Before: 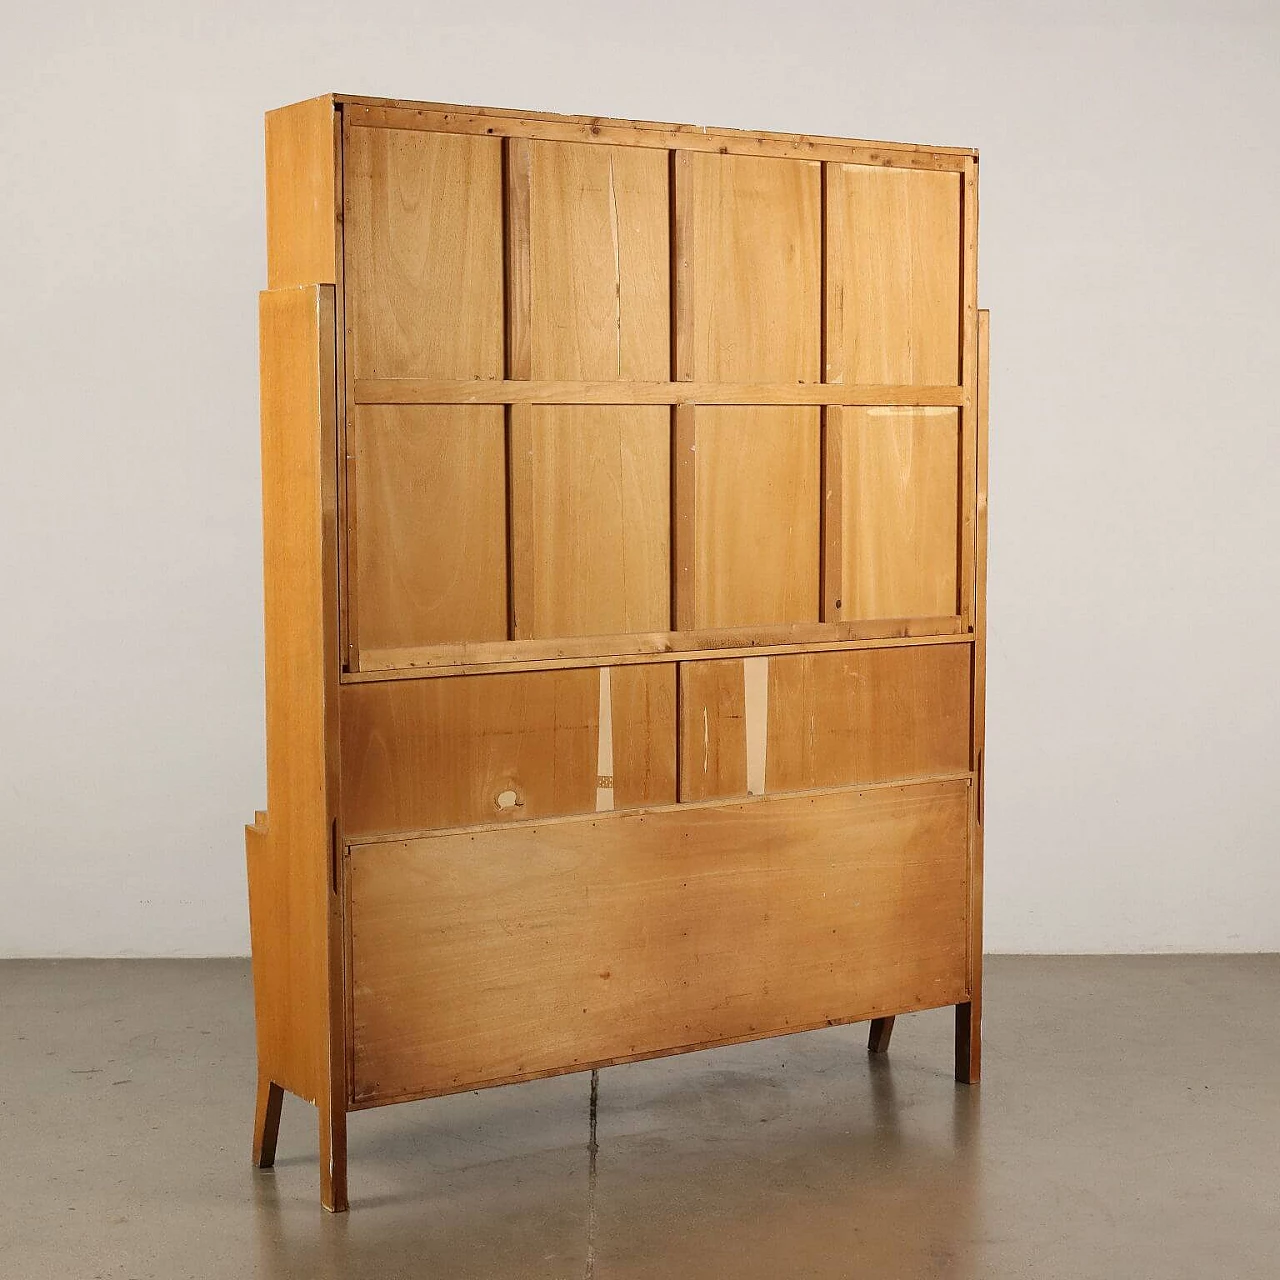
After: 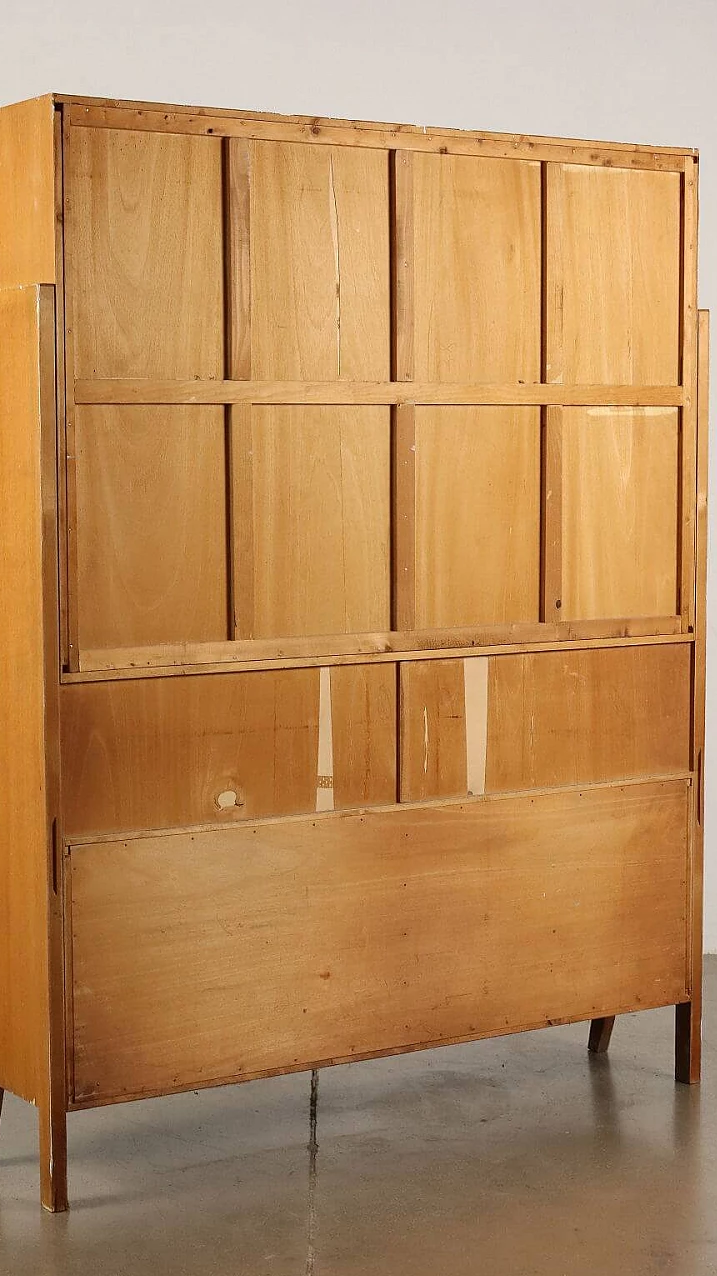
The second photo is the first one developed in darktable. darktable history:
crop: left 21.905%, right 22.005%, bottom 0.006%
